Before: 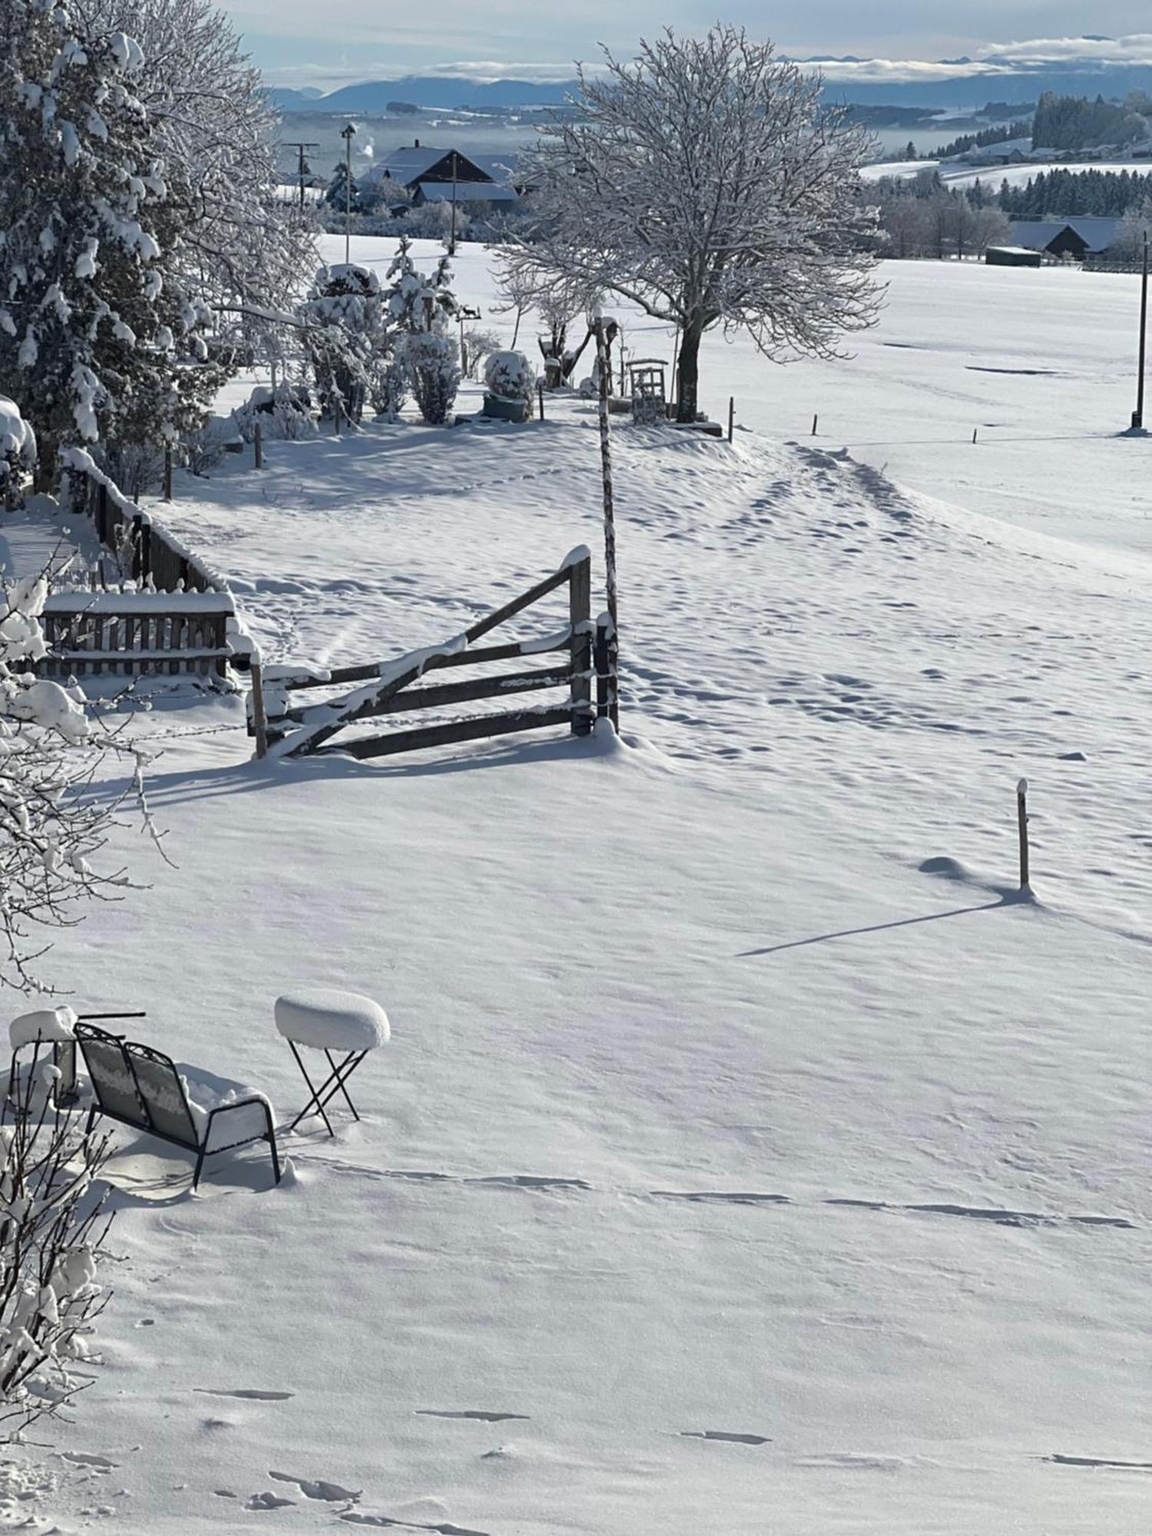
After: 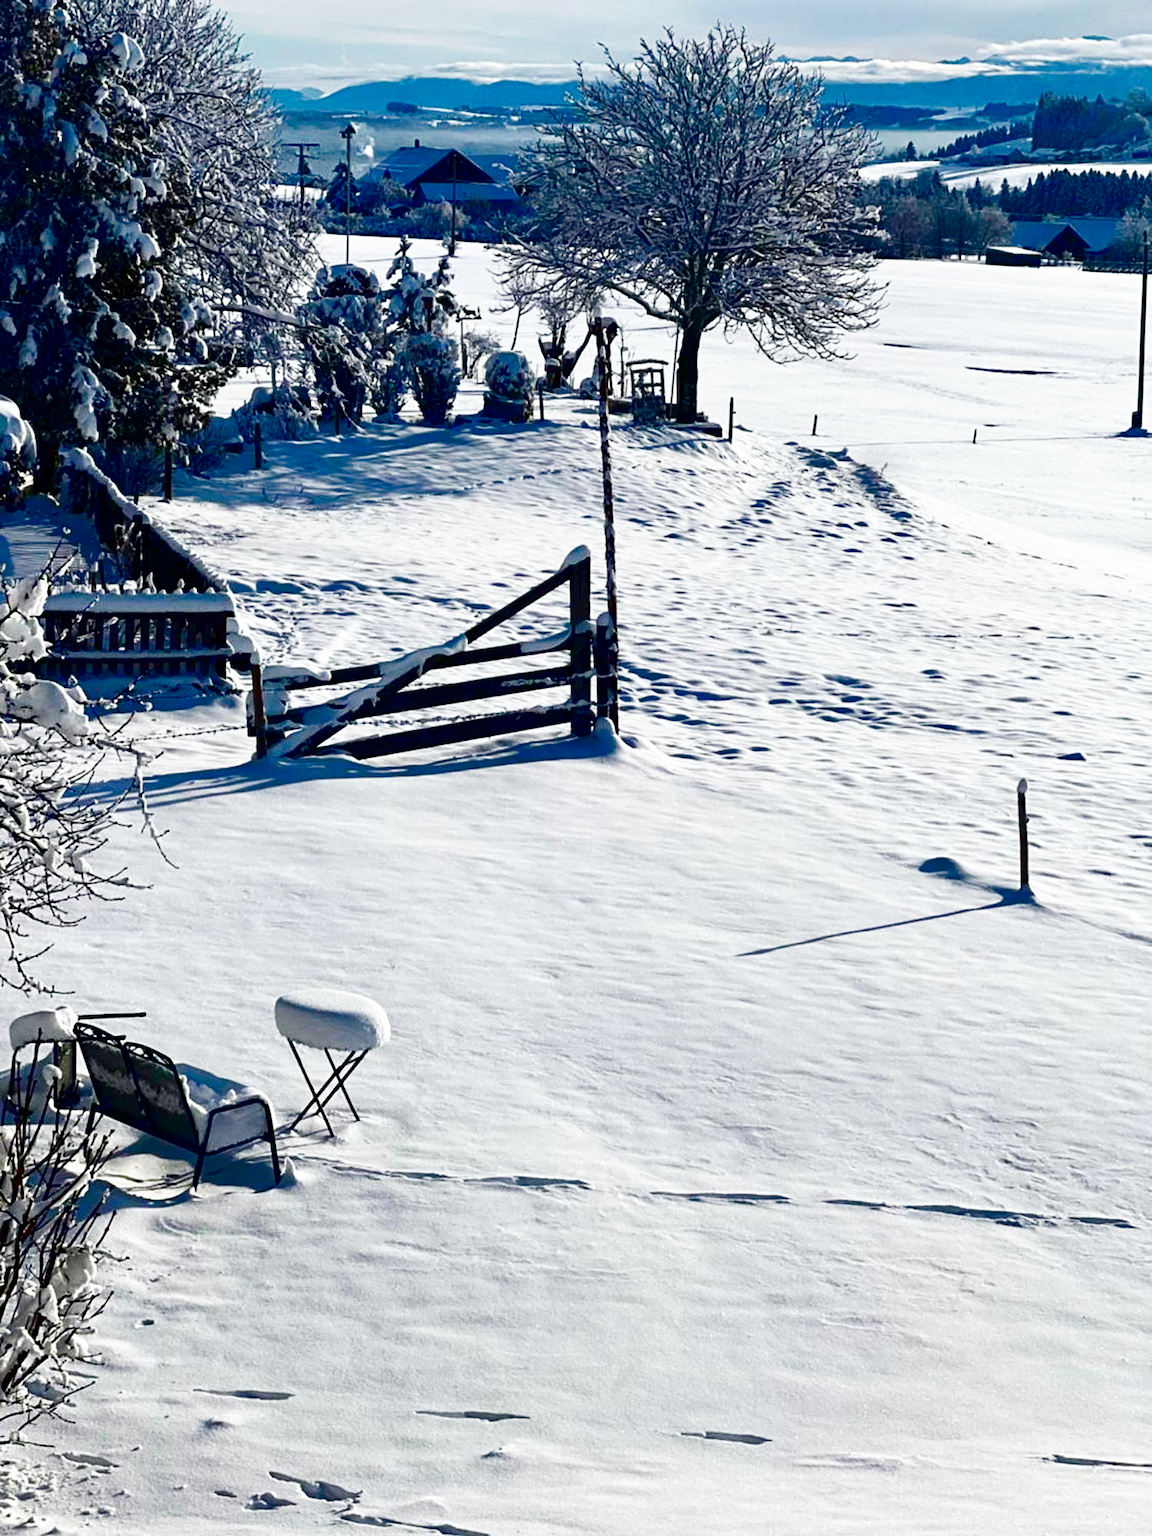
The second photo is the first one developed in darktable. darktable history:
base curve: curves: ch0 [(0, 0.003) (0.001, 0.002) (0.006, 0.004) (0.02, 0.022) (0.048, 0.086) (0.094, 0.234) (0.162, 0.431) (0.258, 0.629) (0.385, 0.8) (0.548, 0.918) (0.751, 0.988) (1, 1)], preserve colors none
contrast brightness saturation: brightness -1, saturation 1
